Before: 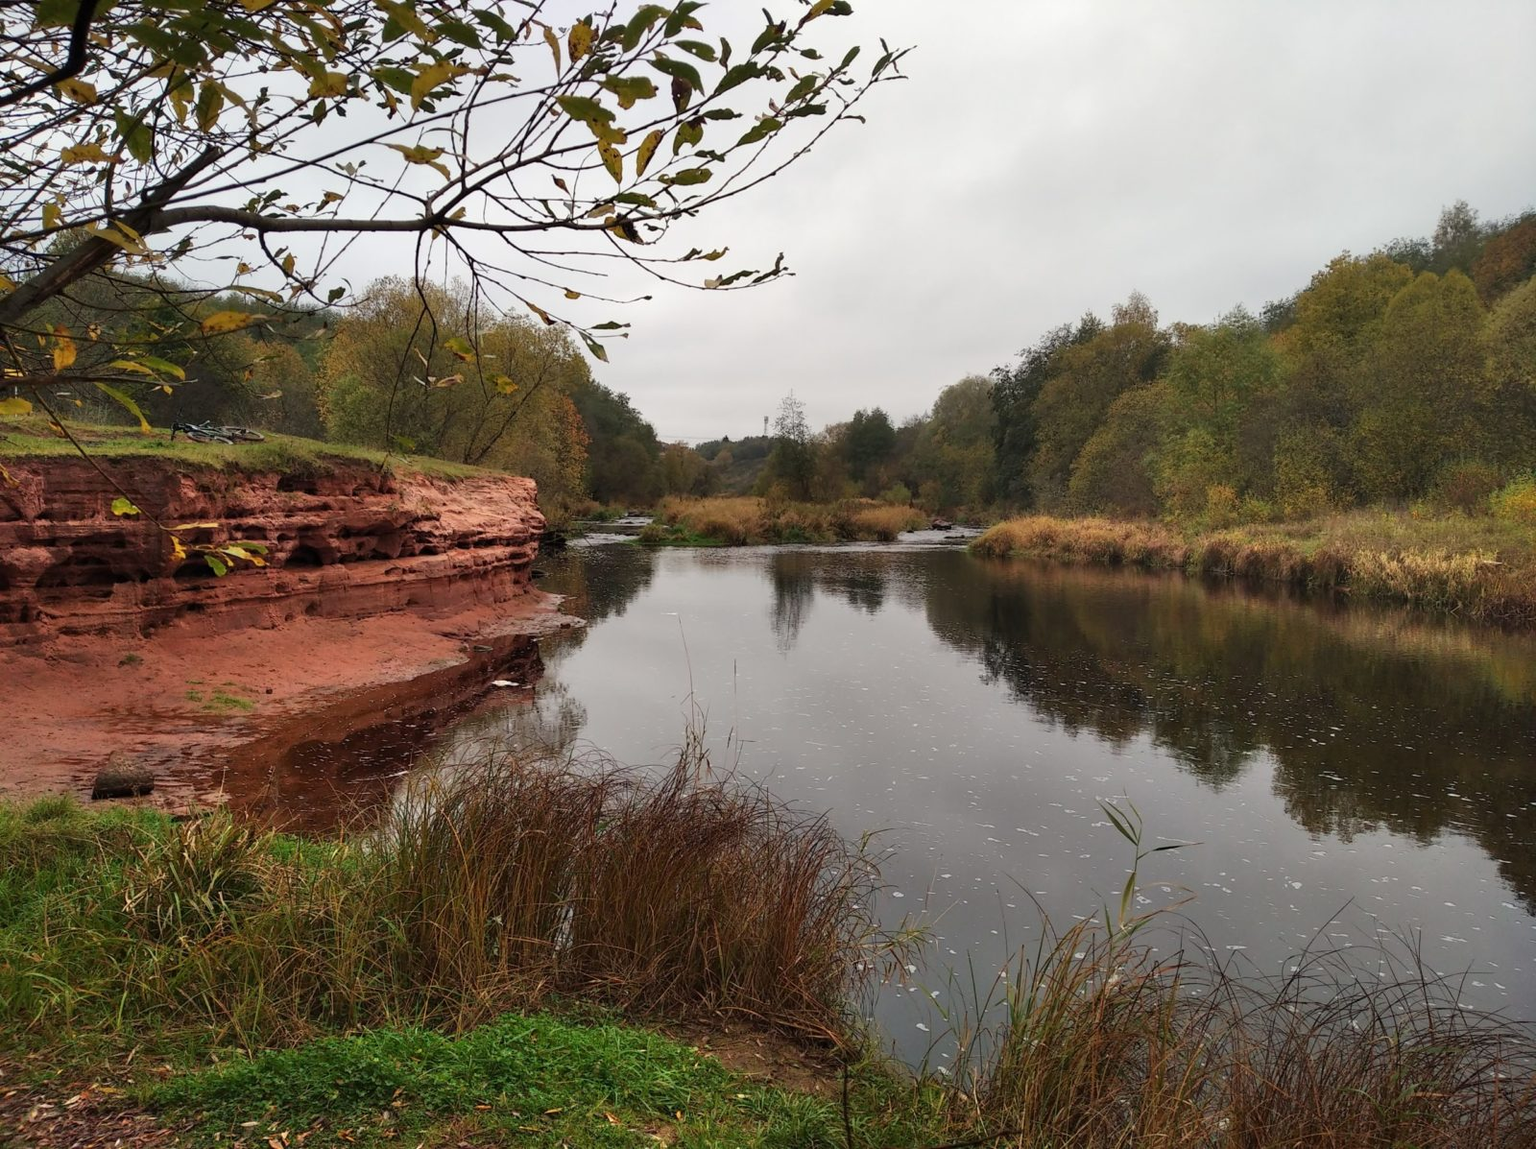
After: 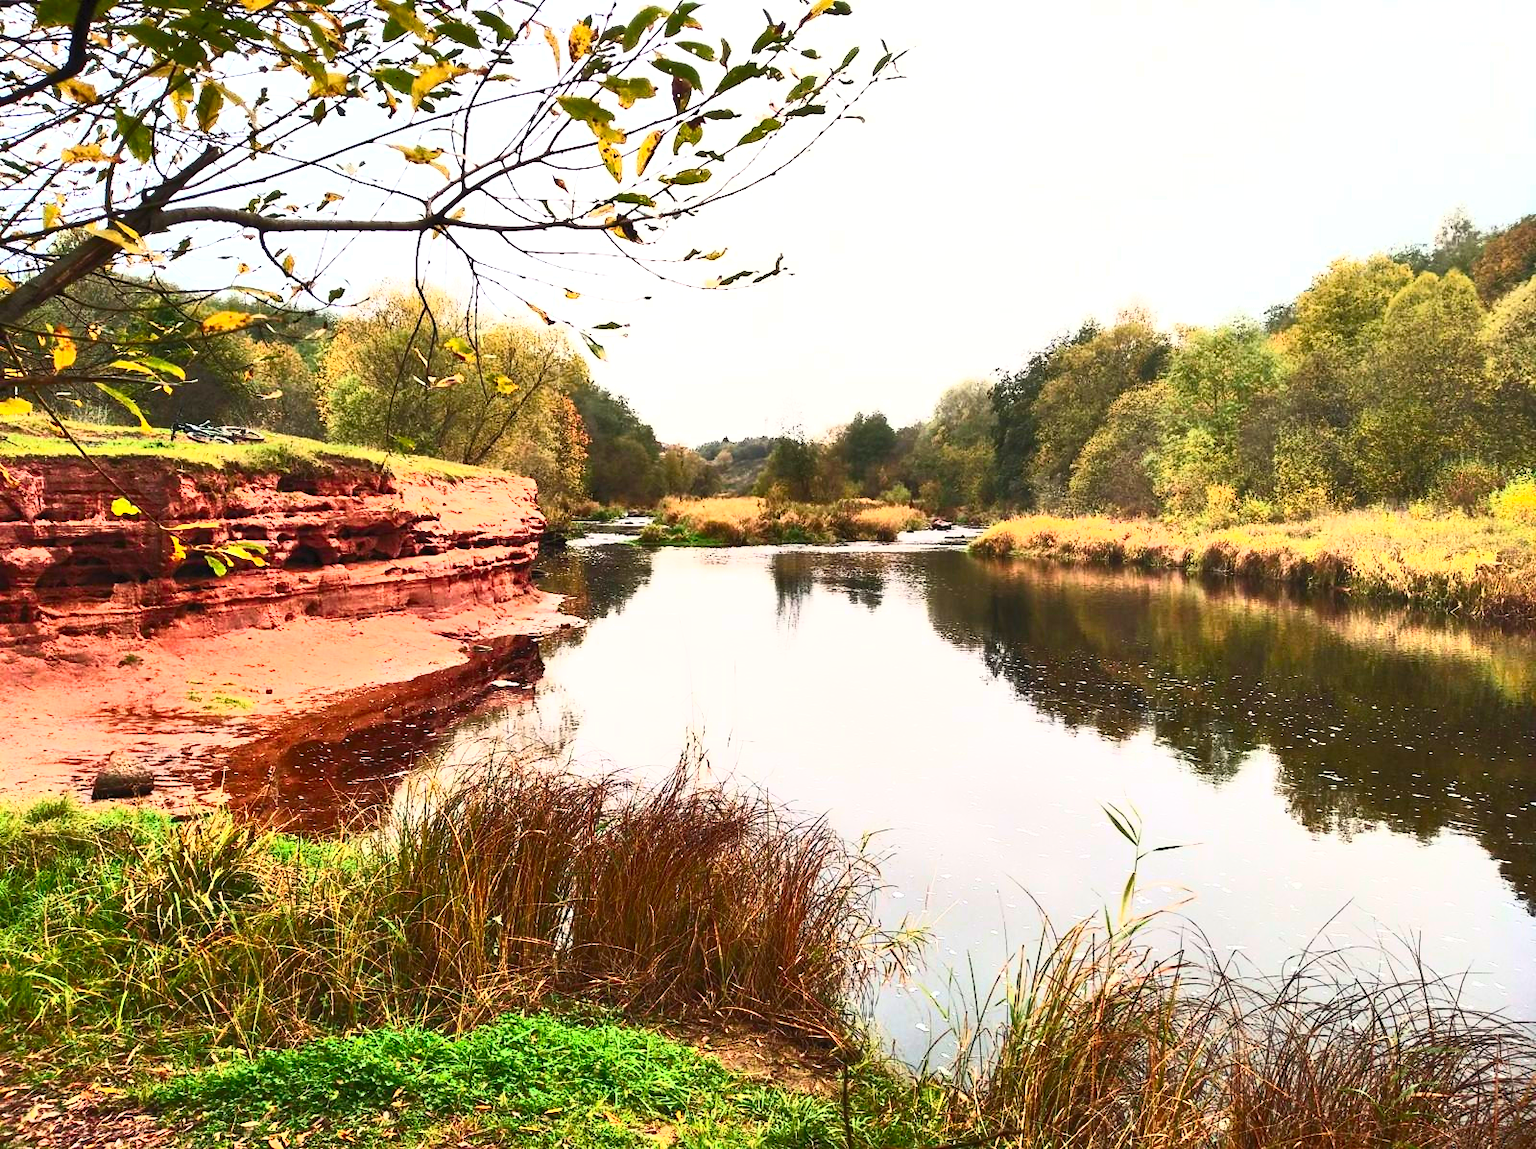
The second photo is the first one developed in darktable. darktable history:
exposure: exposure 0.943 EV, compensate highlight preservation false
contrast brightness saturation: contrast 0.83, brightness 0.59, saturation 0.59
